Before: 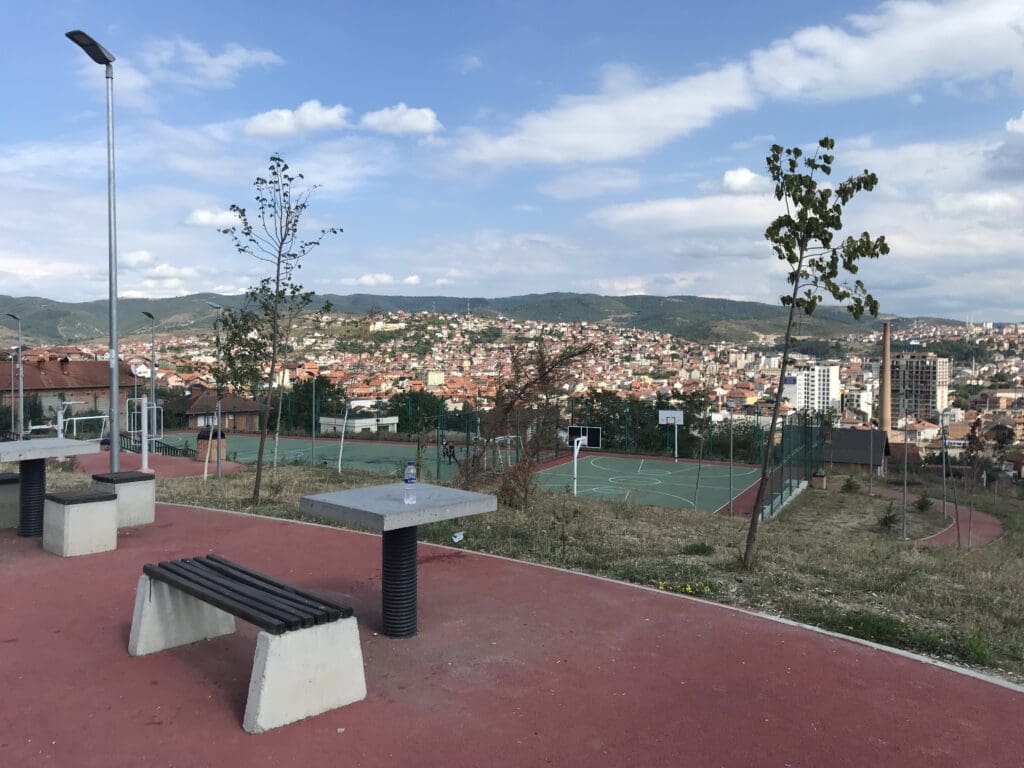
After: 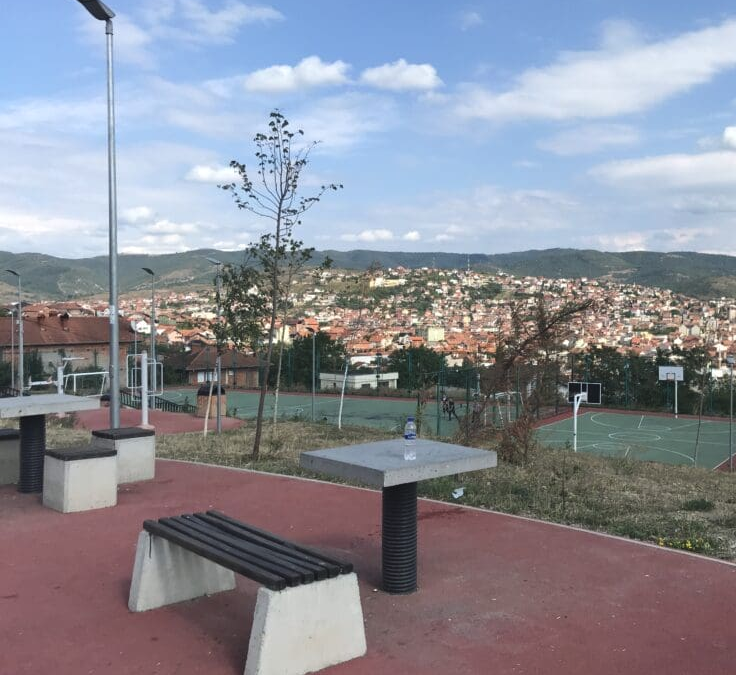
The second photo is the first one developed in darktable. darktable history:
exposure: black level correction -0.005, exposure 0.054 EV, compensate highlight preservation false
crop: top 5.803%, right 27.864%, bottom 5.804%
